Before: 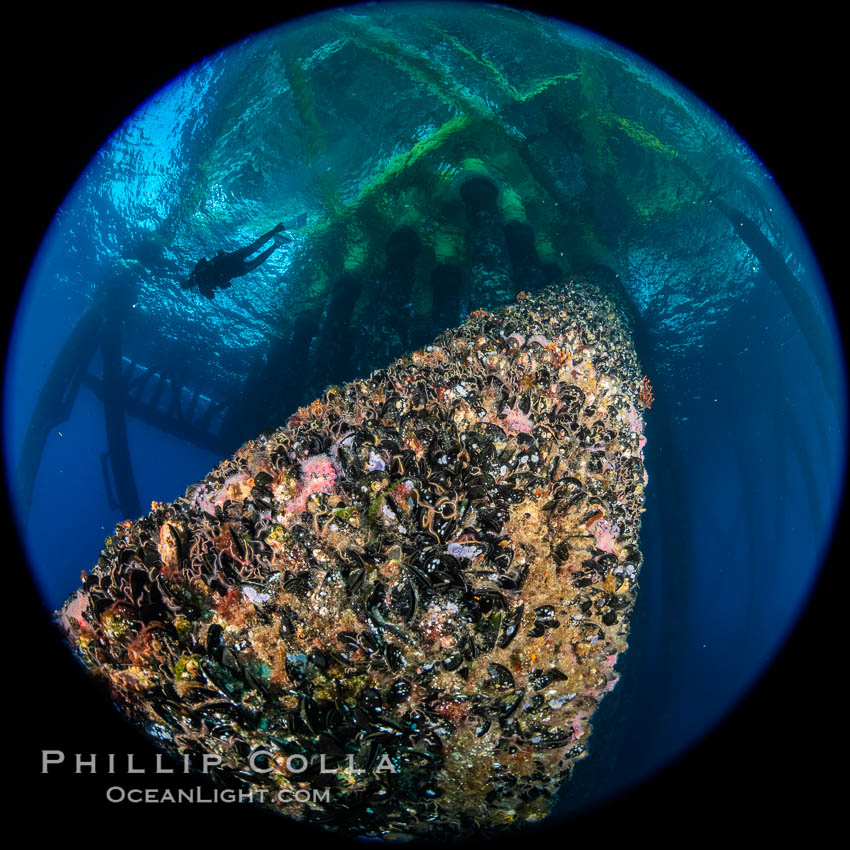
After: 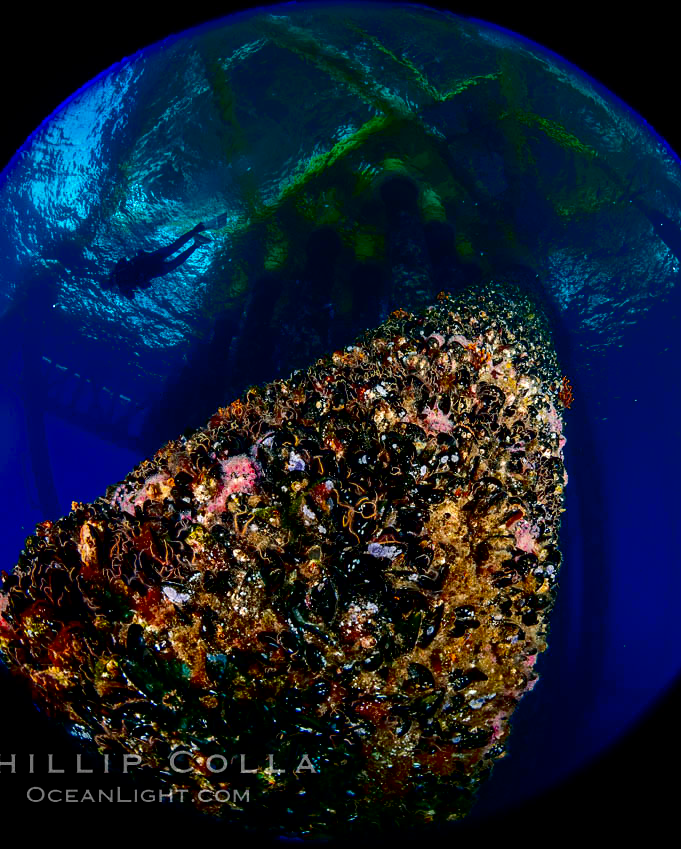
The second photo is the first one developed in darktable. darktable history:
tone equalizer: -8 EV -0.417 EV, -7 EV -0.389 EV, -6 EV -0.333 EV, -5 EV -0.222 EV, -3 EV 0.222 EV, -2 EV 0.333 EV, -1 EV 0.389 EV, +0 EV 0.417 EV, edges refinement/feathering 500, mask exposure compensation -1.57 EV, preserve details no
crop and rotate: left 9.597%, right 10.195%
exposure: black level correction 0.046, exposure -0.228 EV, compensate highlight preservation false
contrast brightness saturation: brightness -0.25, saturation 0.2
